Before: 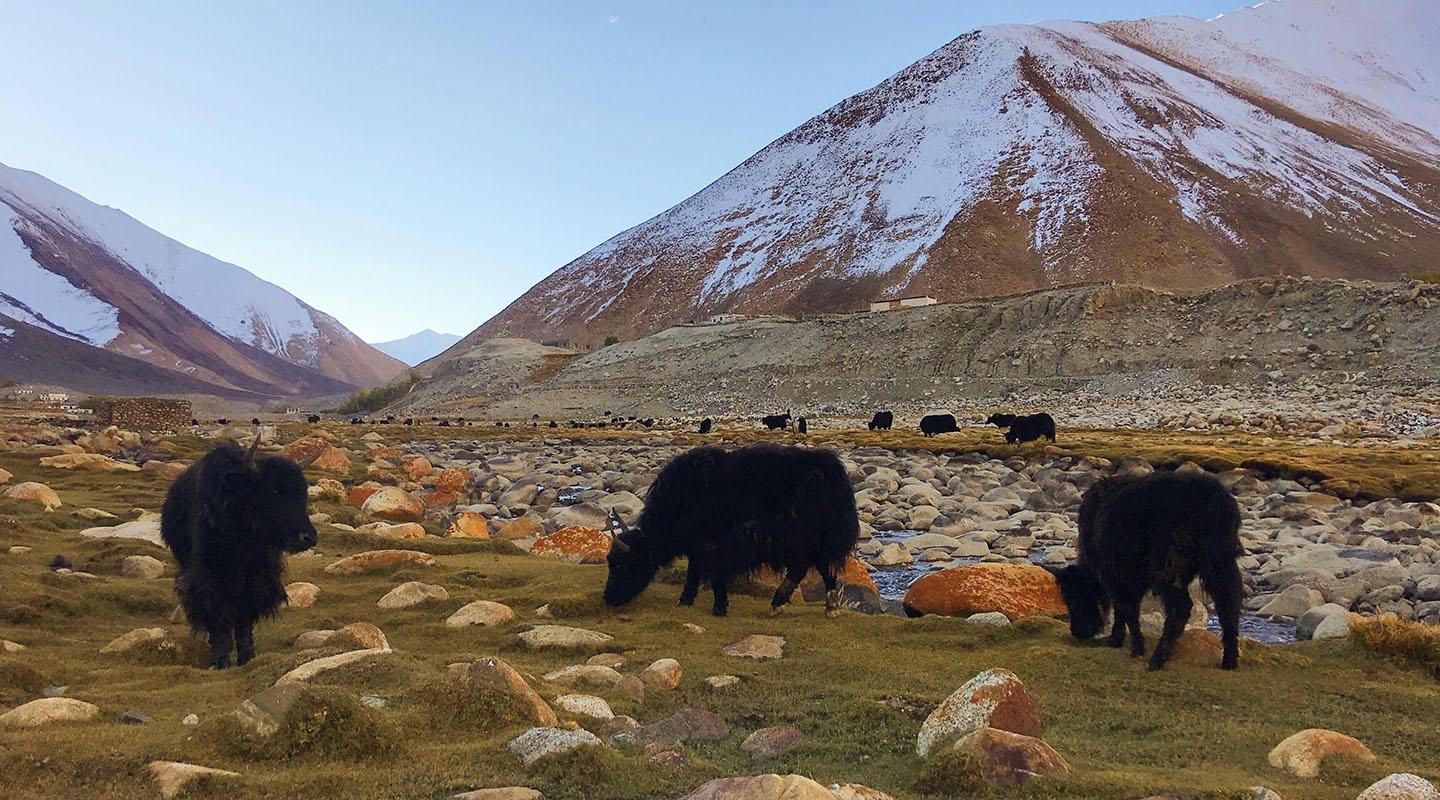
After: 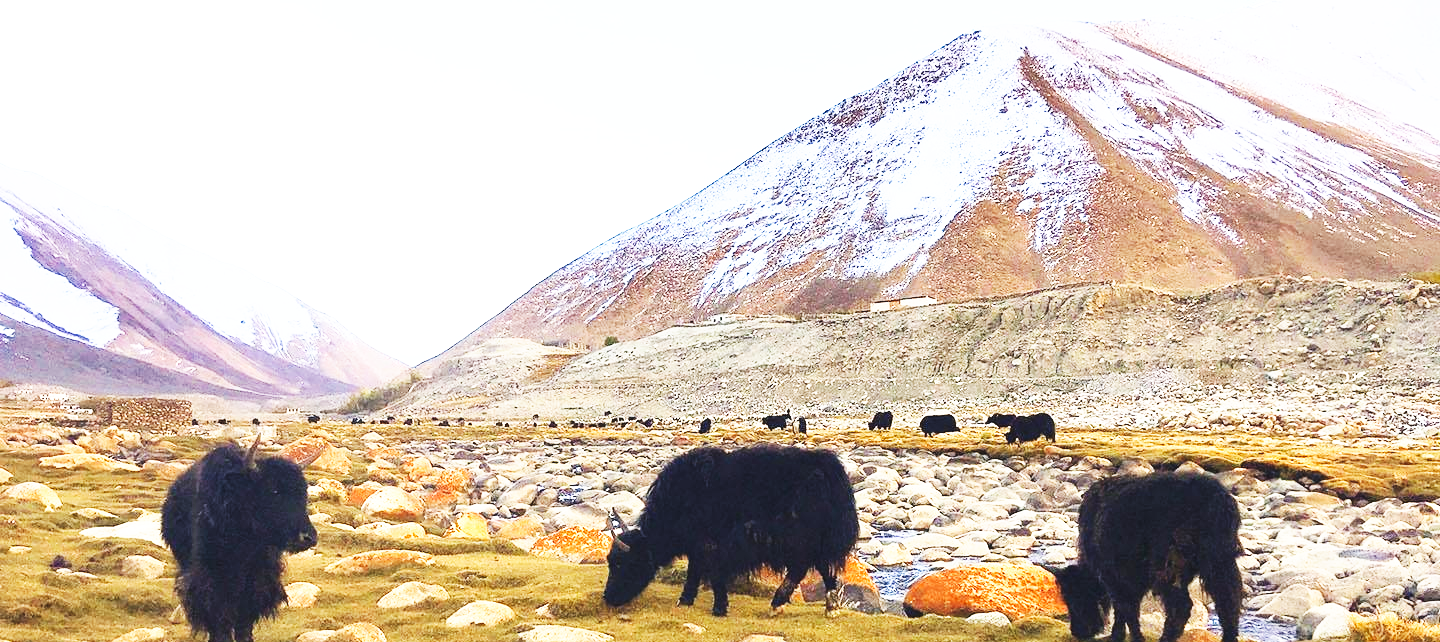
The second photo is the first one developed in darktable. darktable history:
base curve: curves: ch0 [(0, 0) (0.007, 0.004) (0.027, 0.03) (0.046, 0.07) (0.207, 0.54) (0.442, 0.872) (0.673, 0.972) (1, 1)], preserve colors none
crop: bottom 19.644%
exposure: black level correction -0.005, exposure 1 EV, compensate highlight preservation false
tone equalizer: on, module defaults
